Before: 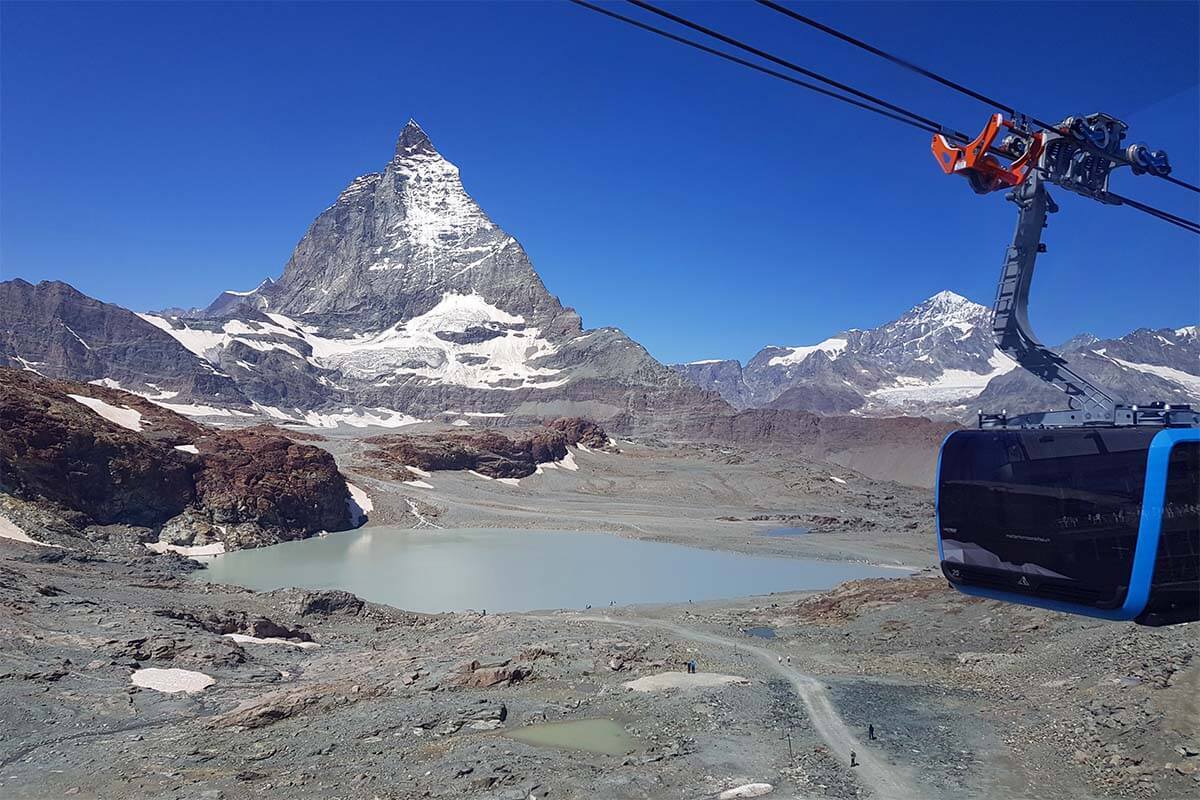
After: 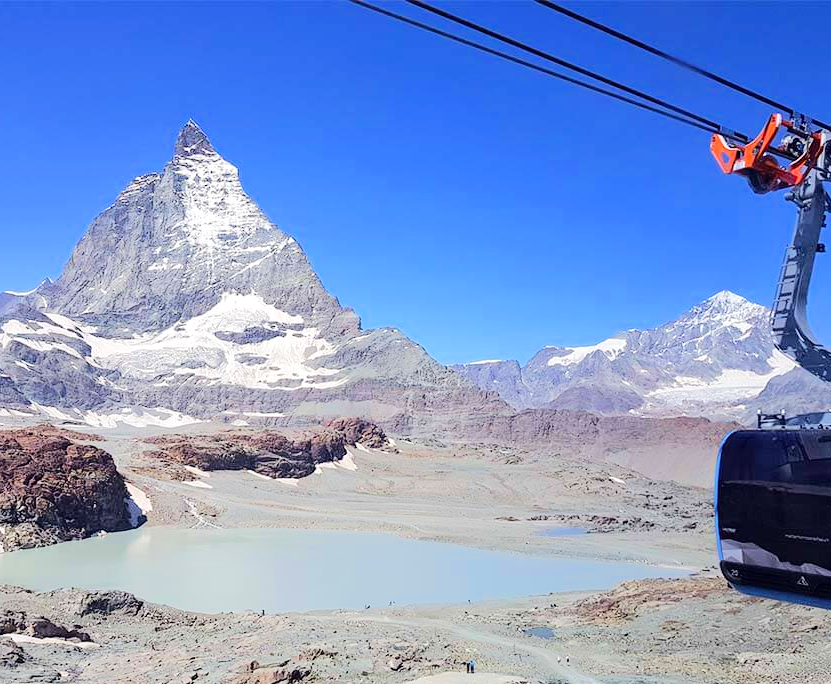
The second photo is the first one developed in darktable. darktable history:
tone equalizer: -7 EV 0.146 EV, -6 EV 0.618 EV, -5 EV 1.15 EV, -4 EV 1.31 EV, -3 EV 1.14 EV, -2 EV 0.6 EV, -1 EV 0.159 EV, edges refinement/feathering 500, mask exposure compensation -1.57 EV, preserve details no
exposure: black level correction 0.002, compensate exposure bias true, compensate highlight preservation false
crop: left 18.497%, right 12.225%, bottom 14.242%
